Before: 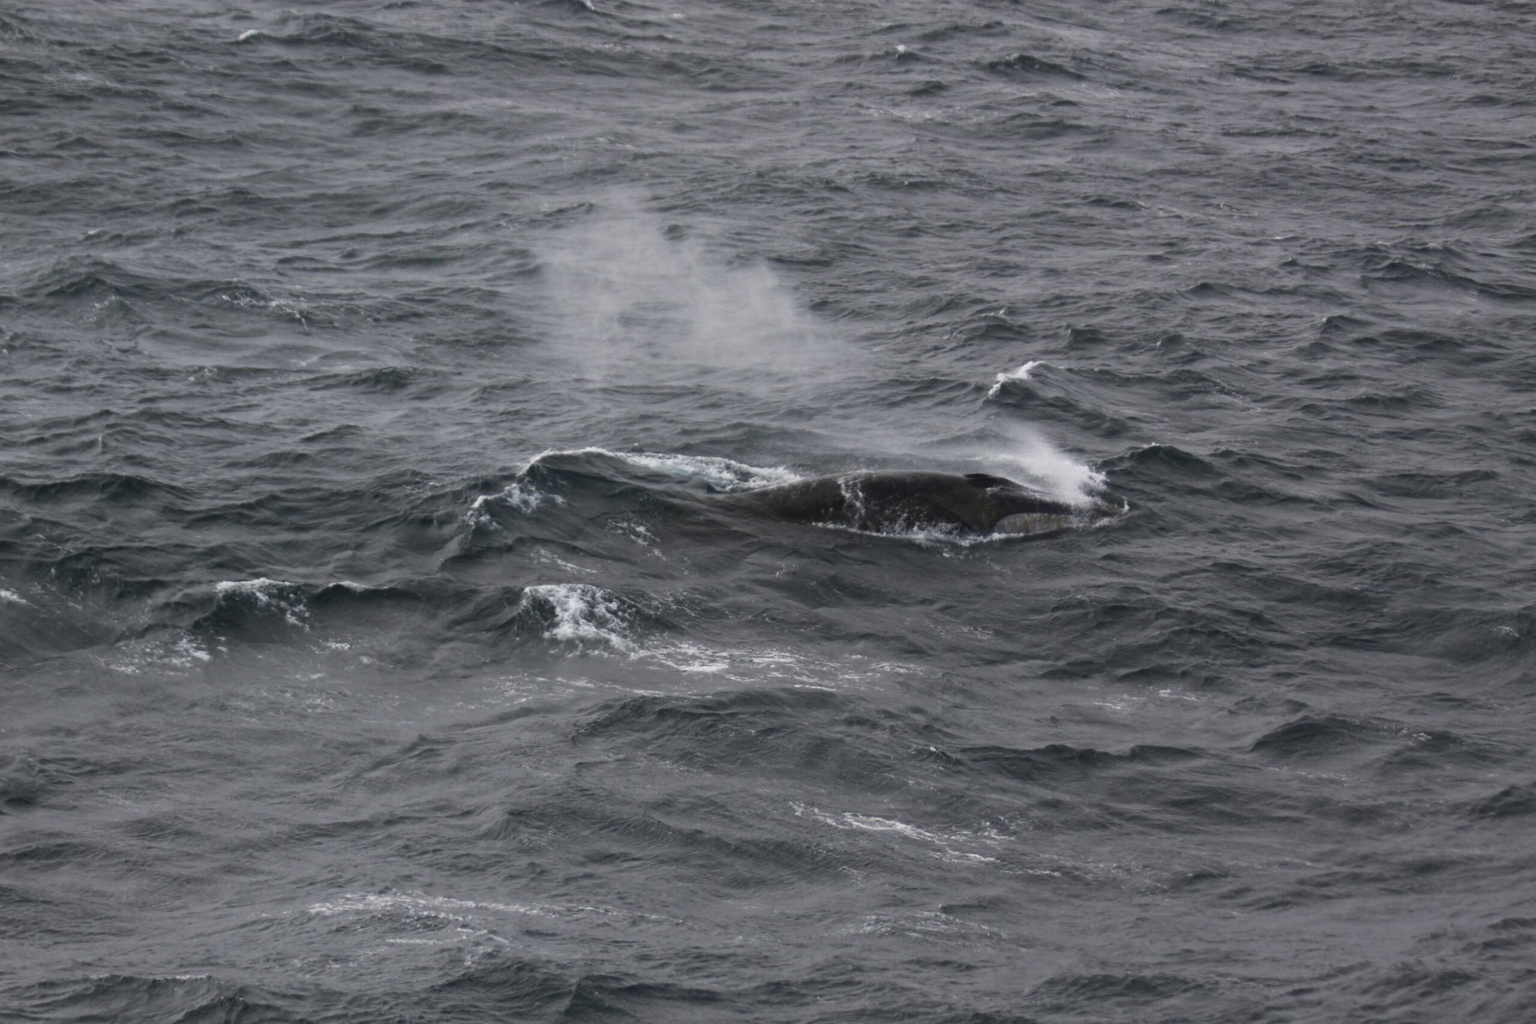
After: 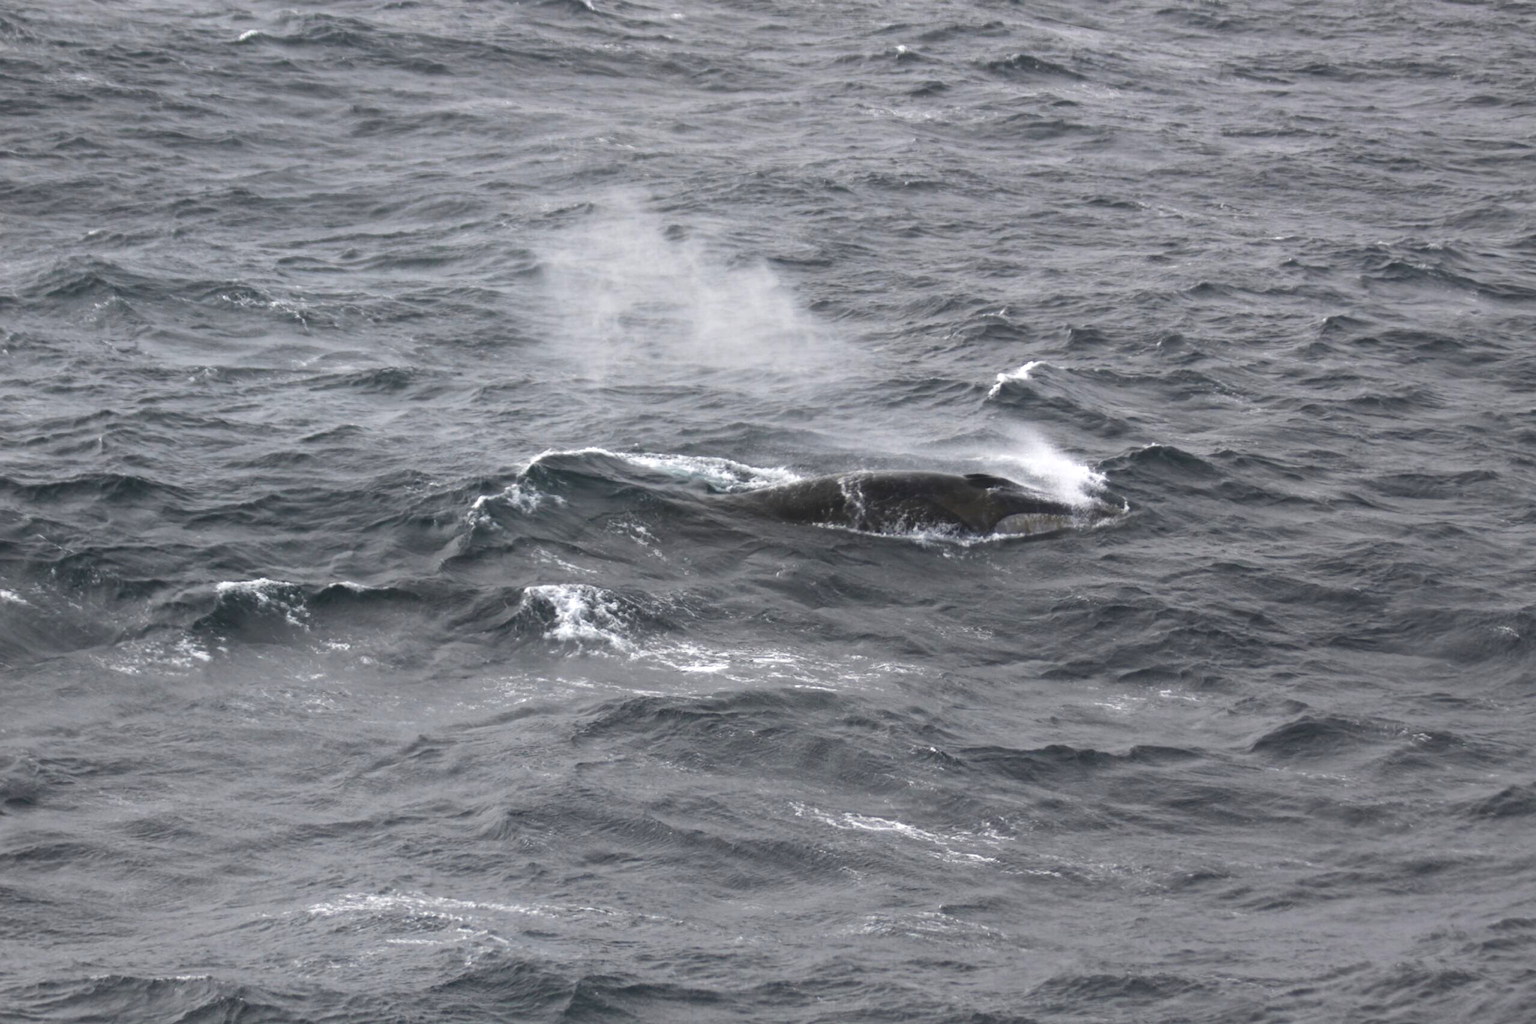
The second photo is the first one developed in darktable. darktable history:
exposure: black level correction -0.002, exposure 0.712 EV, compensate exposure bias true, compensate highlight preservation false
